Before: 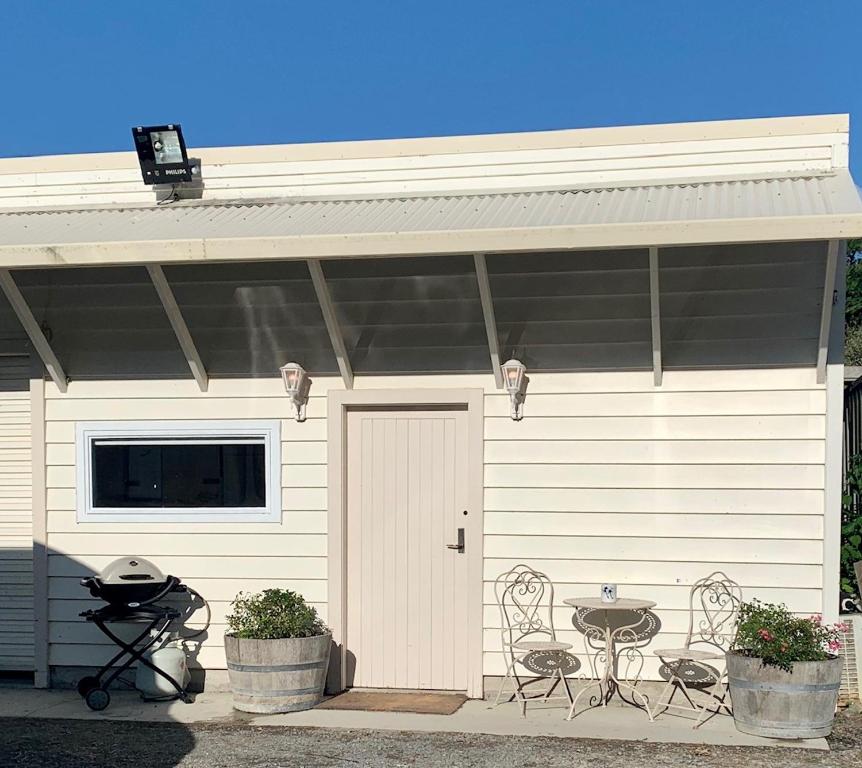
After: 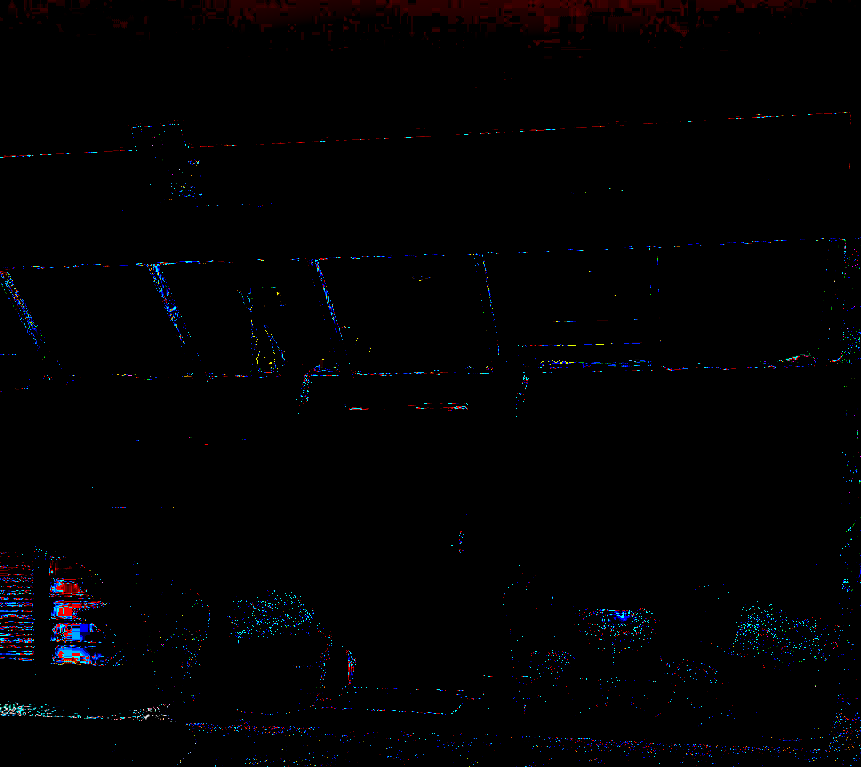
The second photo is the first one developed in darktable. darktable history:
color balance rgb: linear chroma grading › global chroma 20%, perceptual saturation grading › global saturation 65%, perceptual saturation grading › highlights 60%, perceptual saturation grading › mid-tones 50%, perceptual saturation grading › shadows 50%, perceptual brilliance grading › global brilliance 30%, perceptual brilliance grading › highlights 50%, perceptual brilliance grading › mid-tones 50%, perceptual brilliance grading › shadows -22%, global vibrance 20%
exposure: black level correction 0, exposure 1.45 EV, compensate exposure bias true, compensate highlight preservation false
shadows and highlights: shadows 52.34, highlights -28.23, soften with gaussian
